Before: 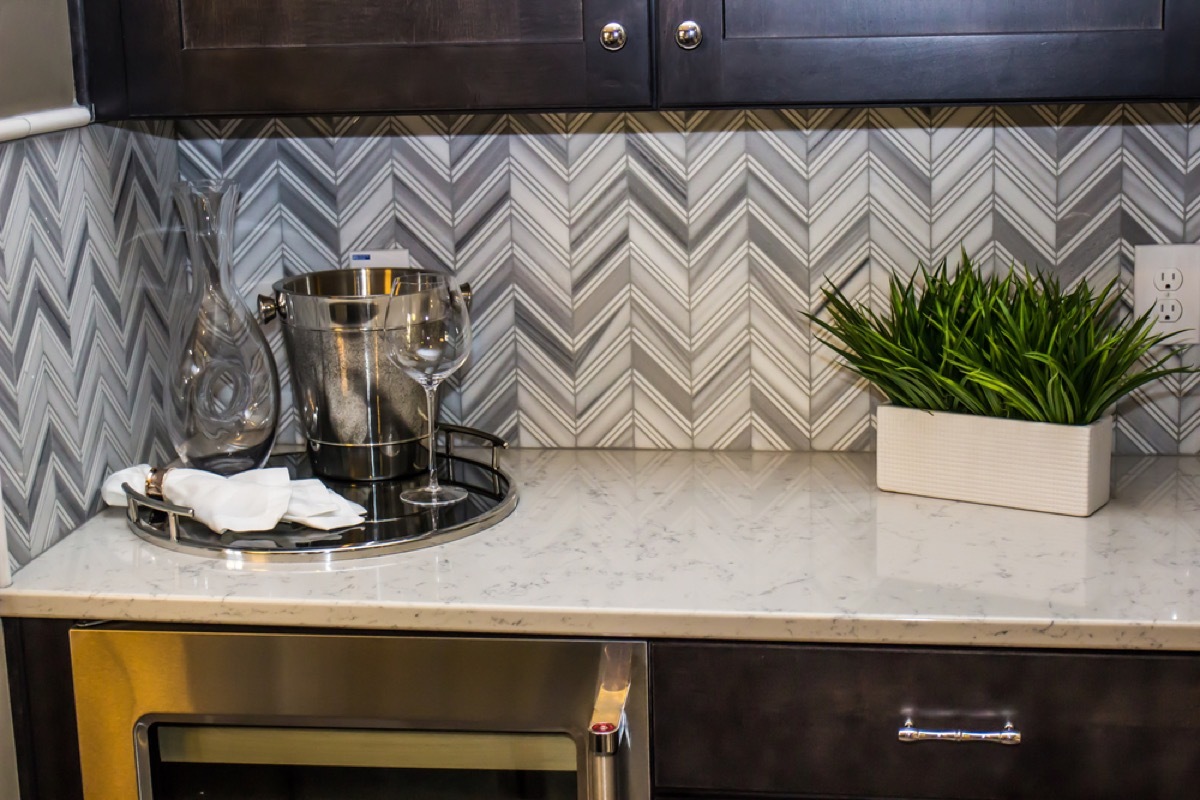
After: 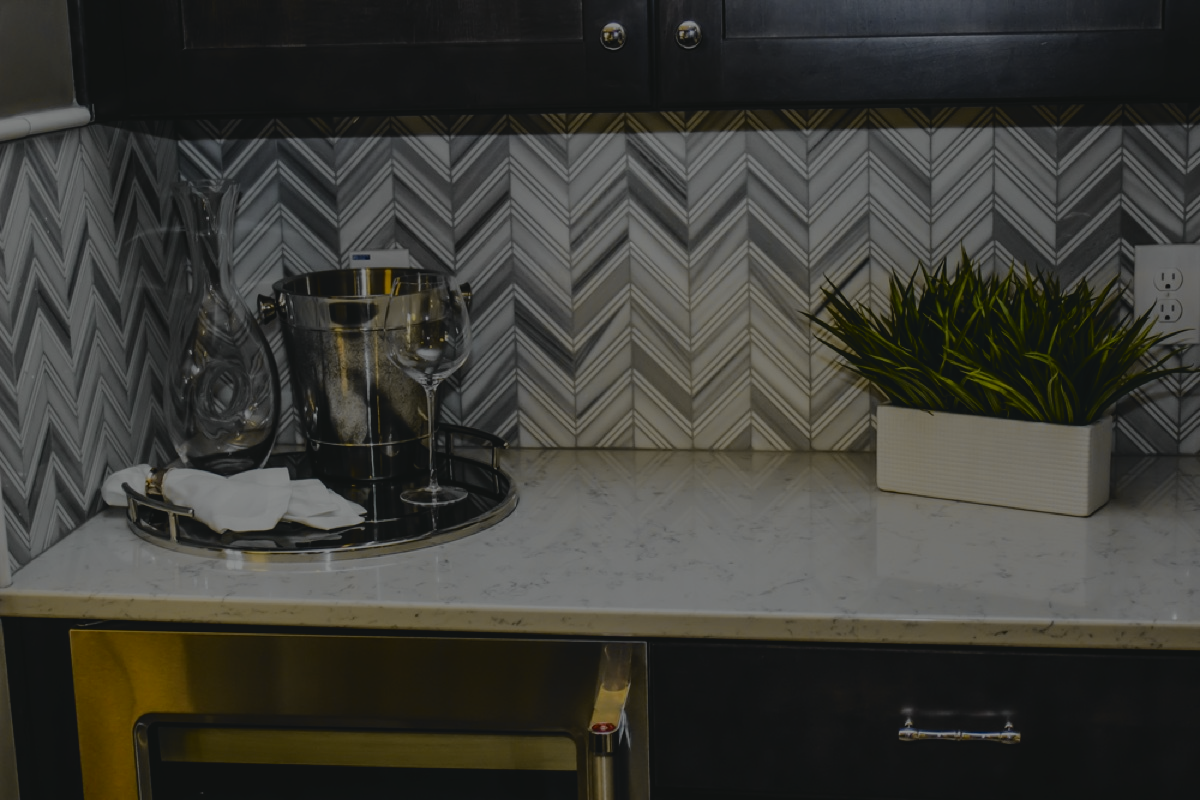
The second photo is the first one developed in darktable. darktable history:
contrast brightness saturation: contrast -0.118
tone curve: curves: ch0 [(0, 0.013) (0.129, 0.1) (0.327, 0.382) (0.489, 0.573) (0.66, 0.748) (0.858, 0.926) (1, 0.977)]; ch1 [(0, 0) (0.353, 0.344) (0.45, 0.46) (0.498, 0.495) (0.521, 0.506) (0.563, 0.559) (0.592, 0.585) (0.657, 0.655) (1, 1)]; ch2 [(0, 0) (0.333, 0.346) (0.375, 0.375) (0.427, 0.44) (0.5, 0.501) (0.505, 0.499) (0.528, 0.533) (0.579, 0.61) (0.612, 0.644) (0.66, 0.715) (1, 1)], color space Lab, independent channels
exposure: exposure -2.413 EV, compensate highlight preservation false
